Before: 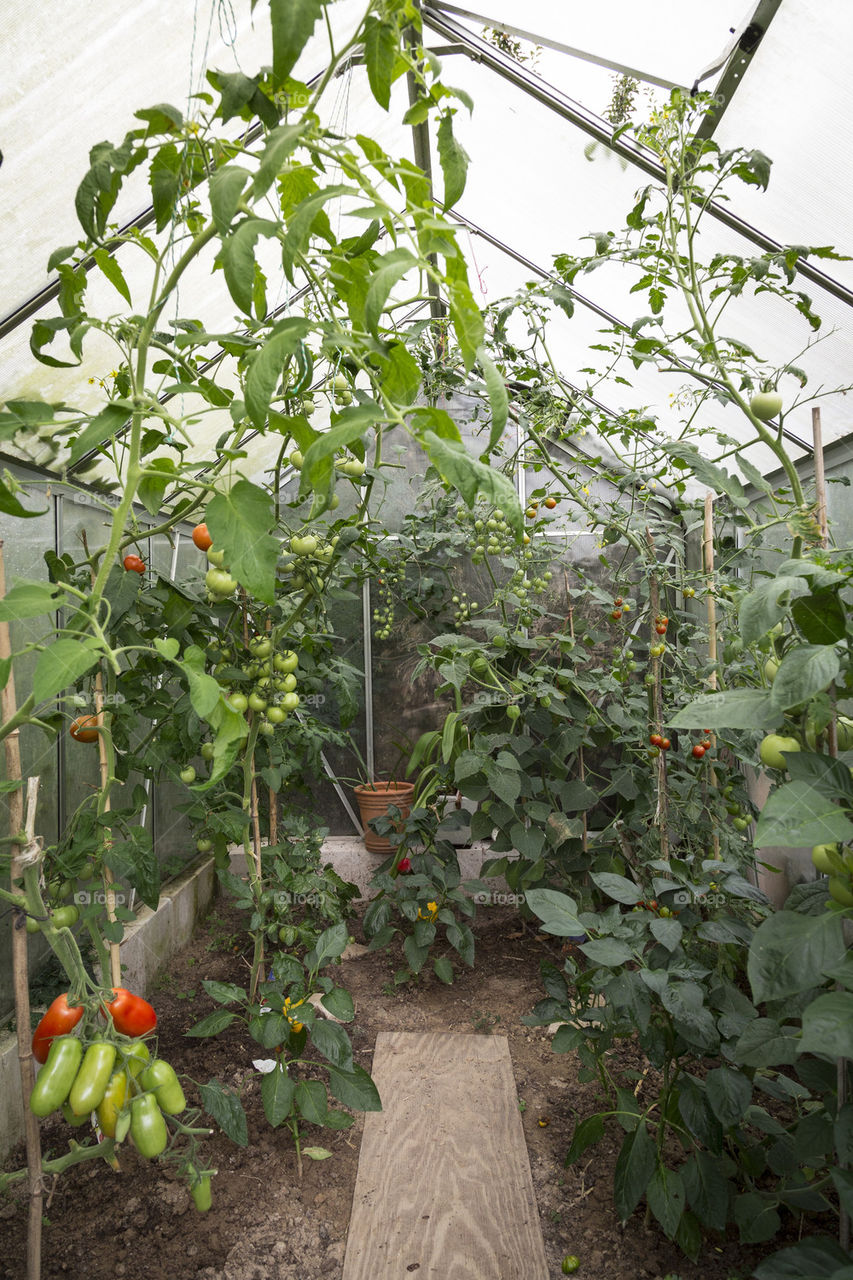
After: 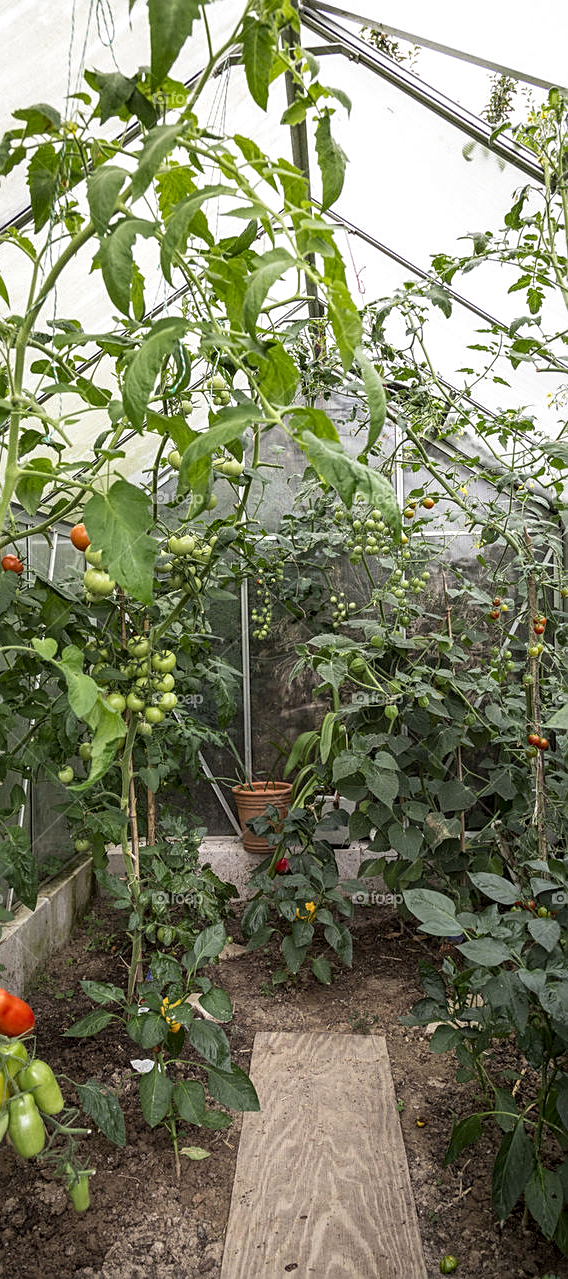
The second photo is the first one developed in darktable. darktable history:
local contrast: detail 130%
sharpen: on, module defaults
crop and rotate: left 14.507%, right 18.808%
